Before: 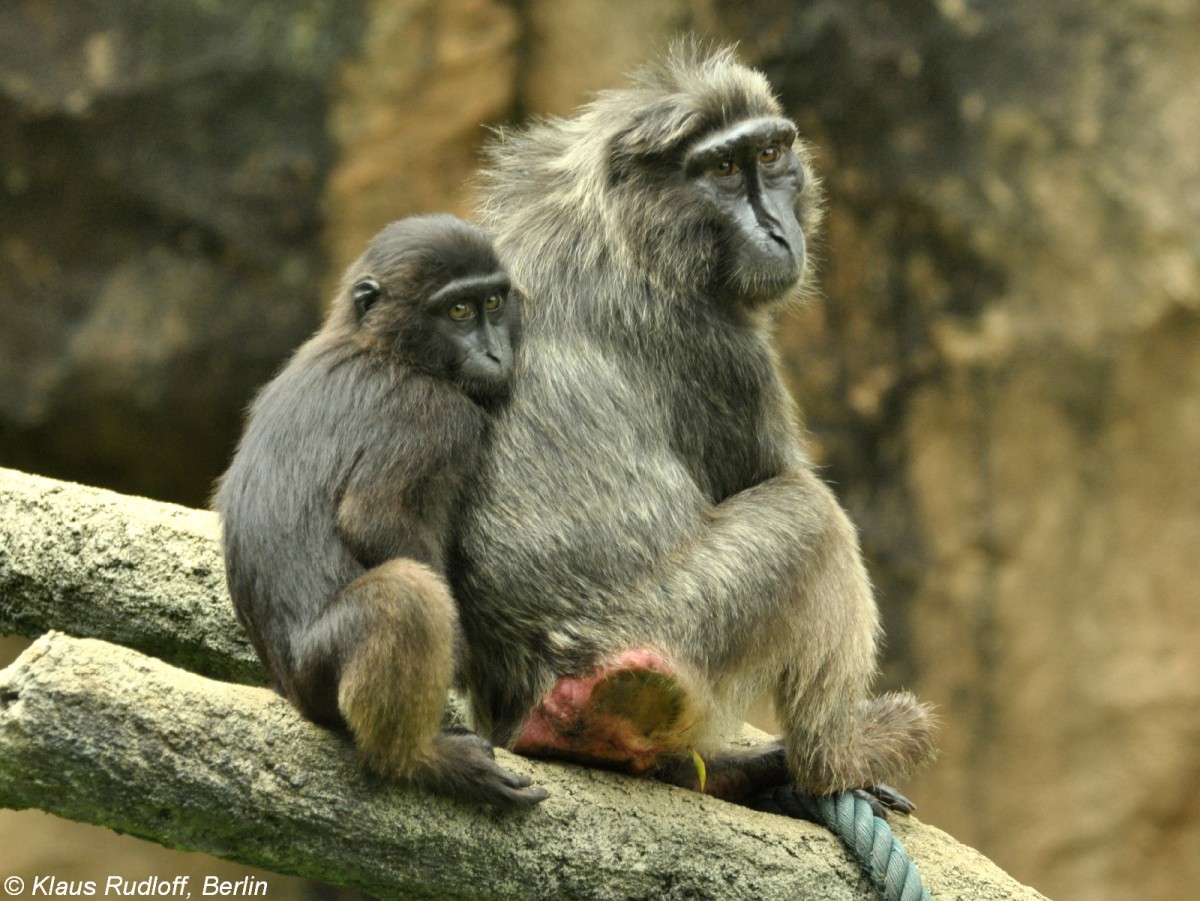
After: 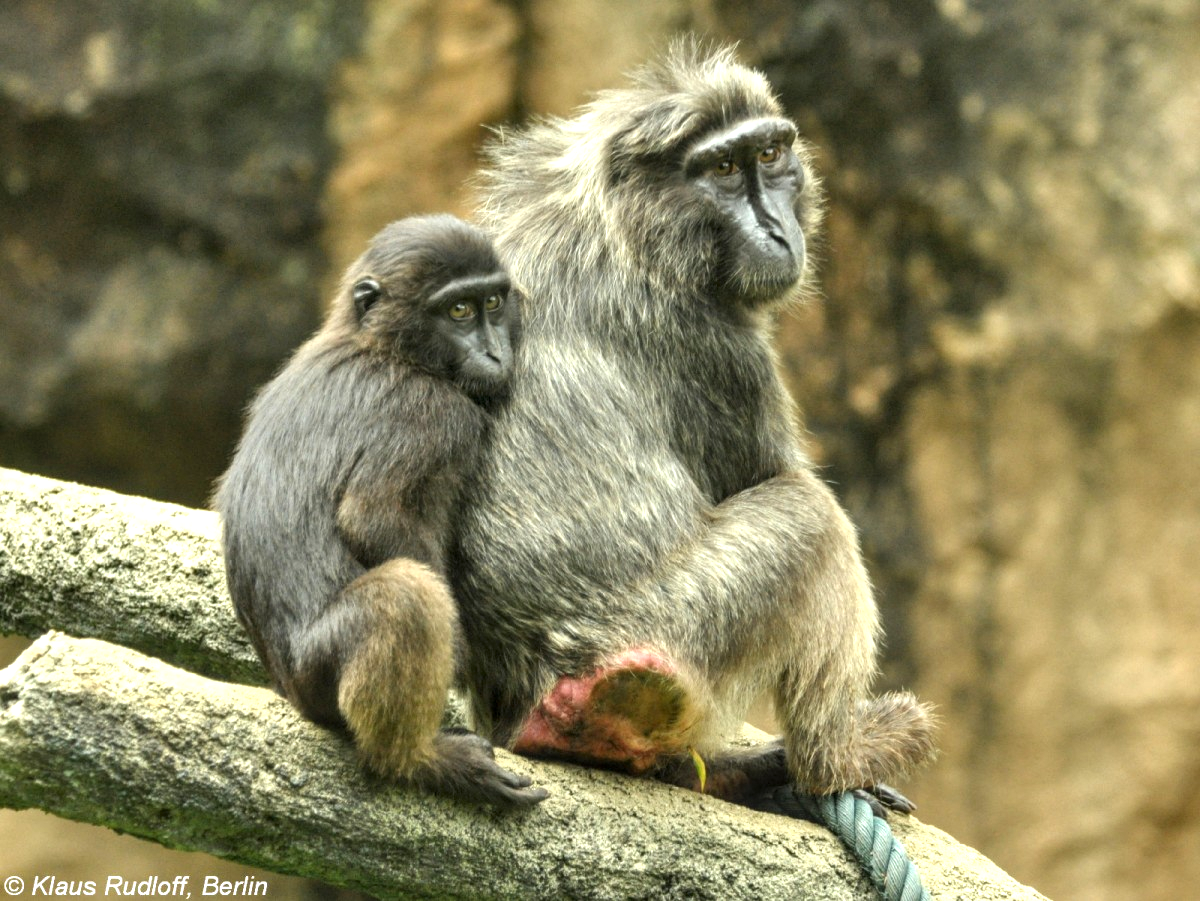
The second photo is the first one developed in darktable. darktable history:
exposure: exposure 0.563 EV, compensate exposure bias true, compensate highlight preservation false
local contrast: on, module defaults
